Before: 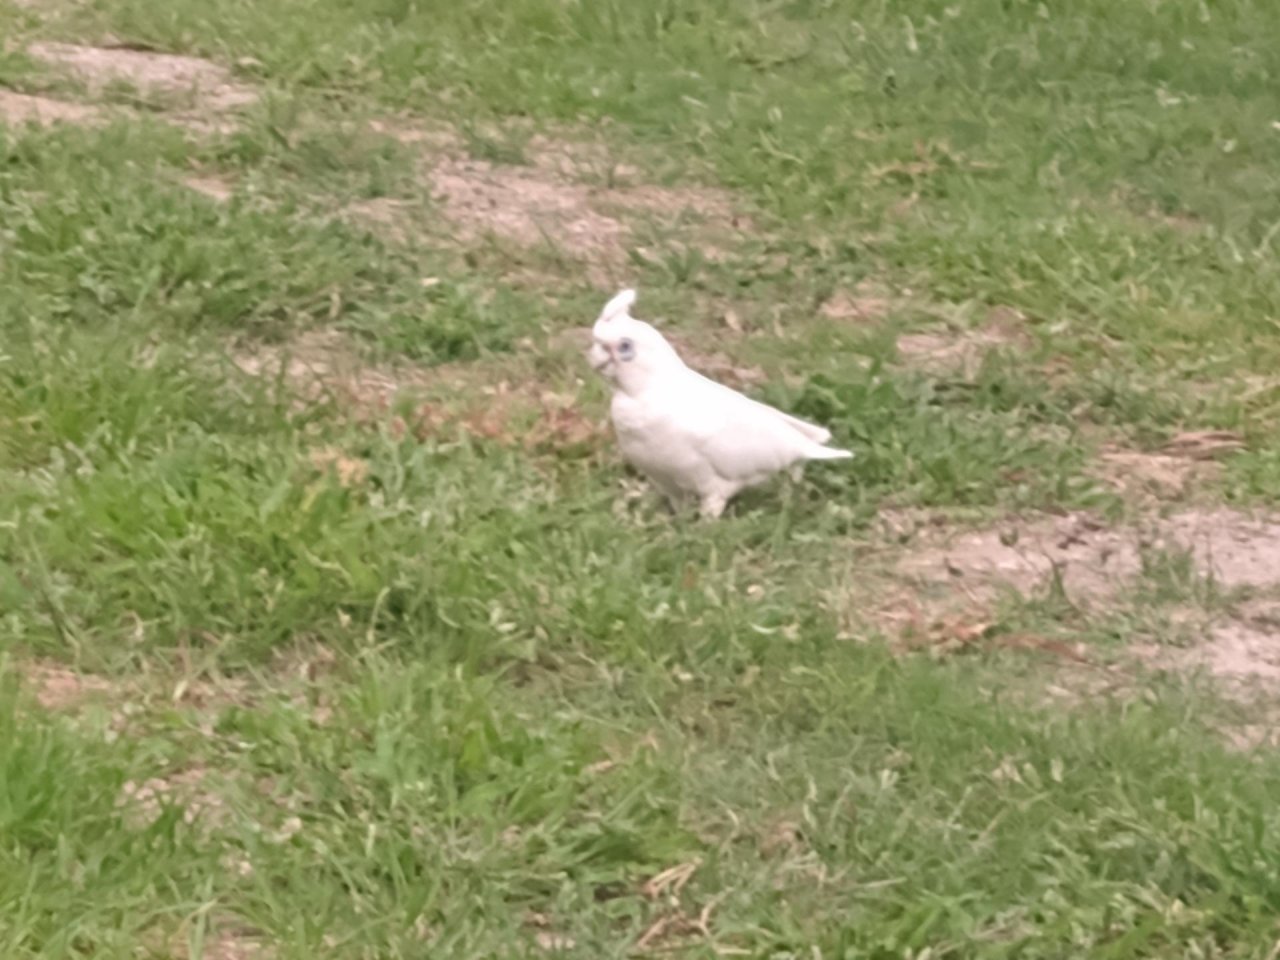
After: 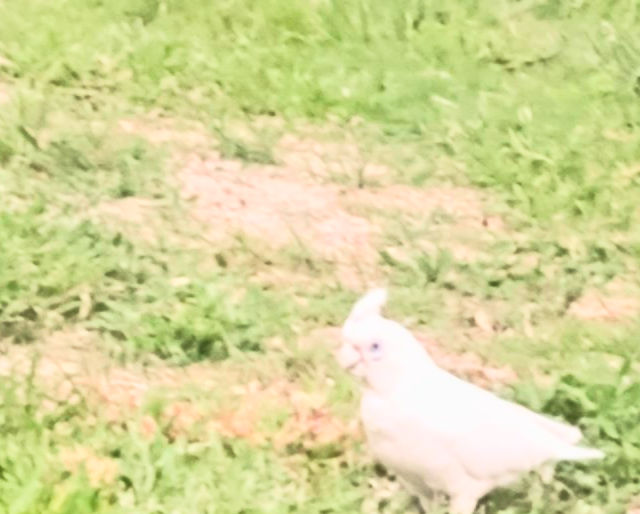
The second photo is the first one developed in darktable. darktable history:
crop: left 19.556%, right 30.401%, bottom 46.458%
local contrast: mode bilateral grid, contrast 20, coarseness 50, detail 120%, midtone range 0.2
tone curve: curves: ch0 [(0, 0.098) (0.262, 0.324) (0.421, 0.59) (0.54, 0.803) (0.725, 0.922) (0.99, 0.974)], color space Lab, linked channels, preserve colors none
white balance: emerald 1
